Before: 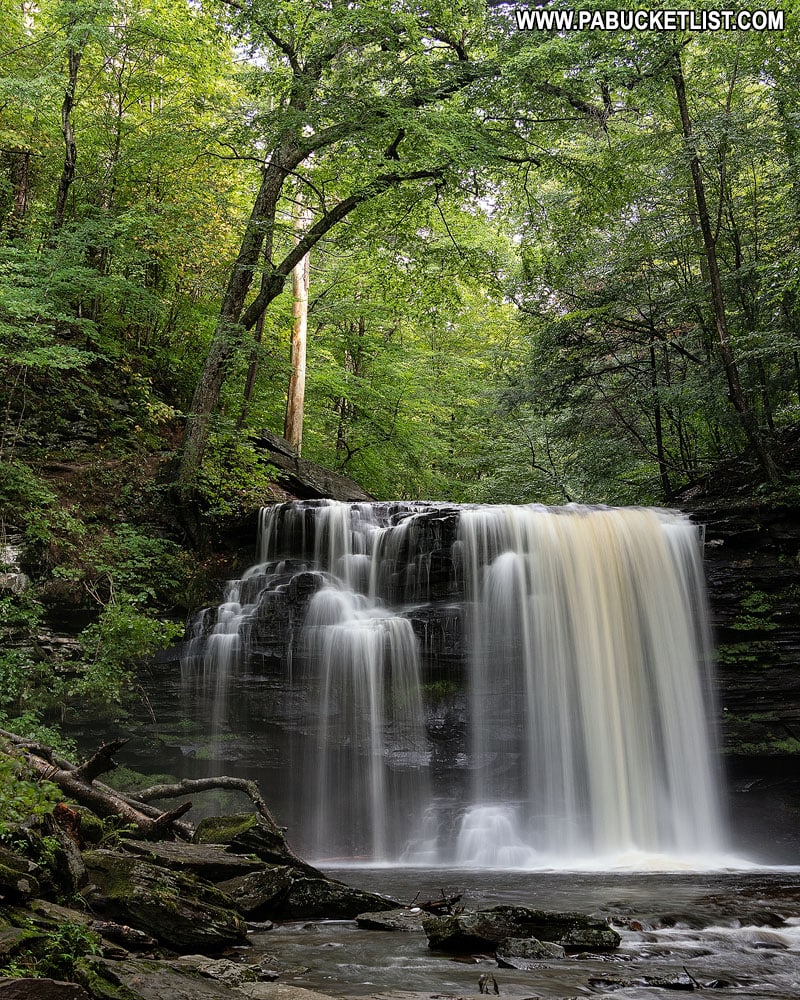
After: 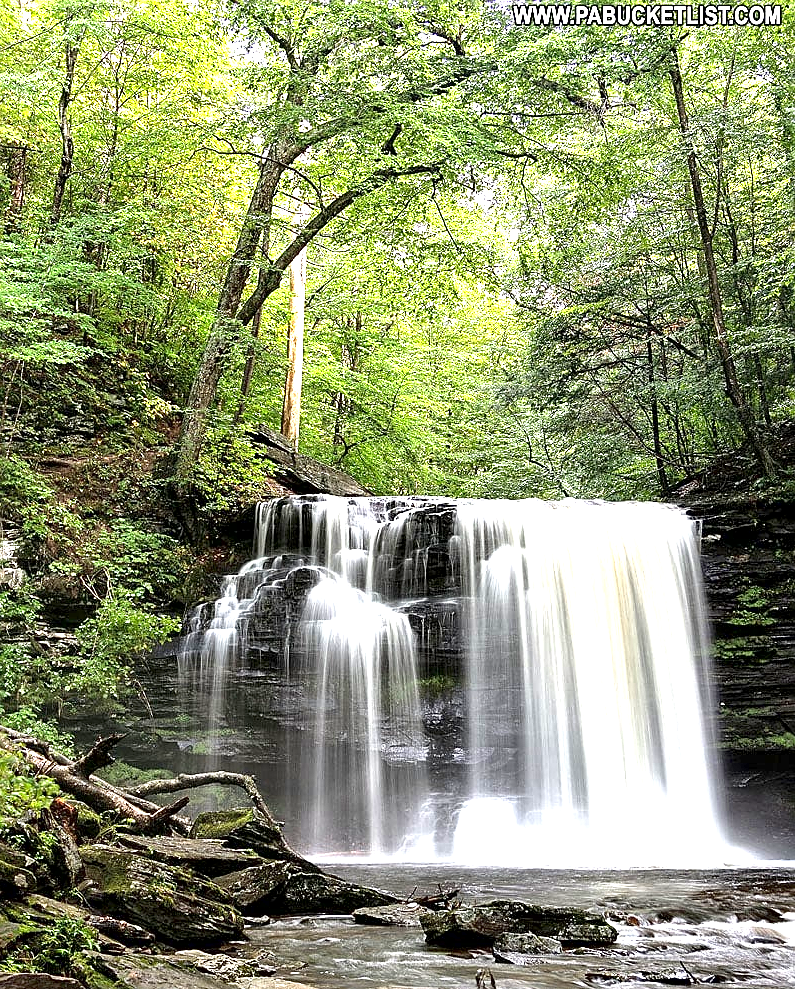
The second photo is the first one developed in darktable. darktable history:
local contrast: mode bilateral grid, contrast 20, coarseness 50, detail 132%, midtone range 0.2
crop: left 0.443%, top 0.551%, right 0.156%, bottom 0.537%
sharpen: on, module defaults
exposure: black level correction 0.001, exposure 1.84 EV, compensate highlight preservation false
